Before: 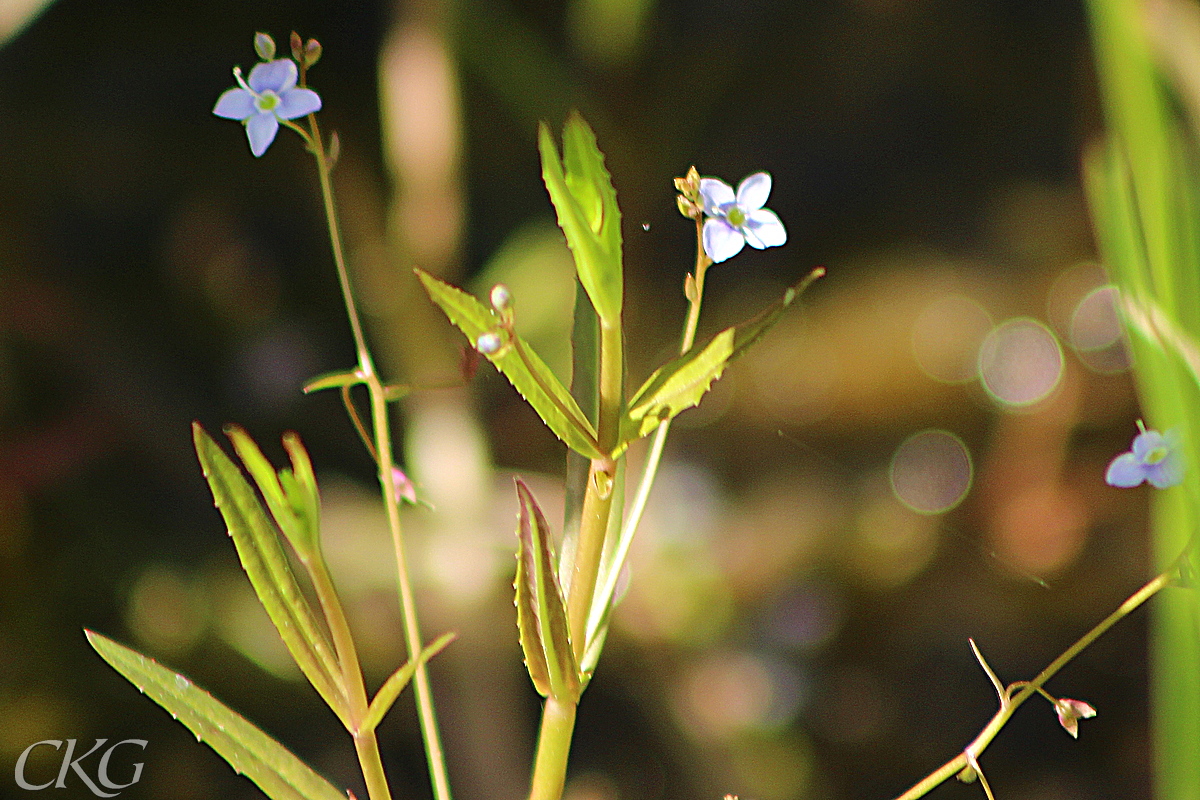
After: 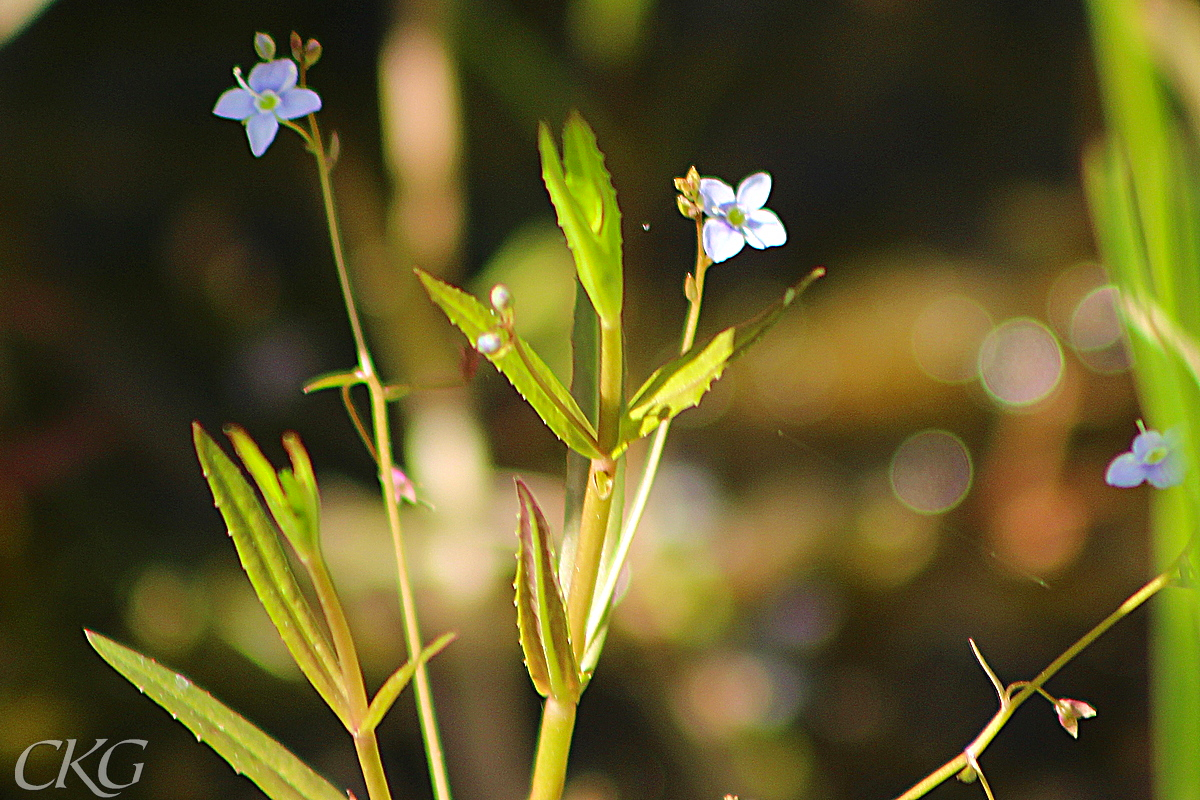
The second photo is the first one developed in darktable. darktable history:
contrast brightness saturation: saturation 0.097
